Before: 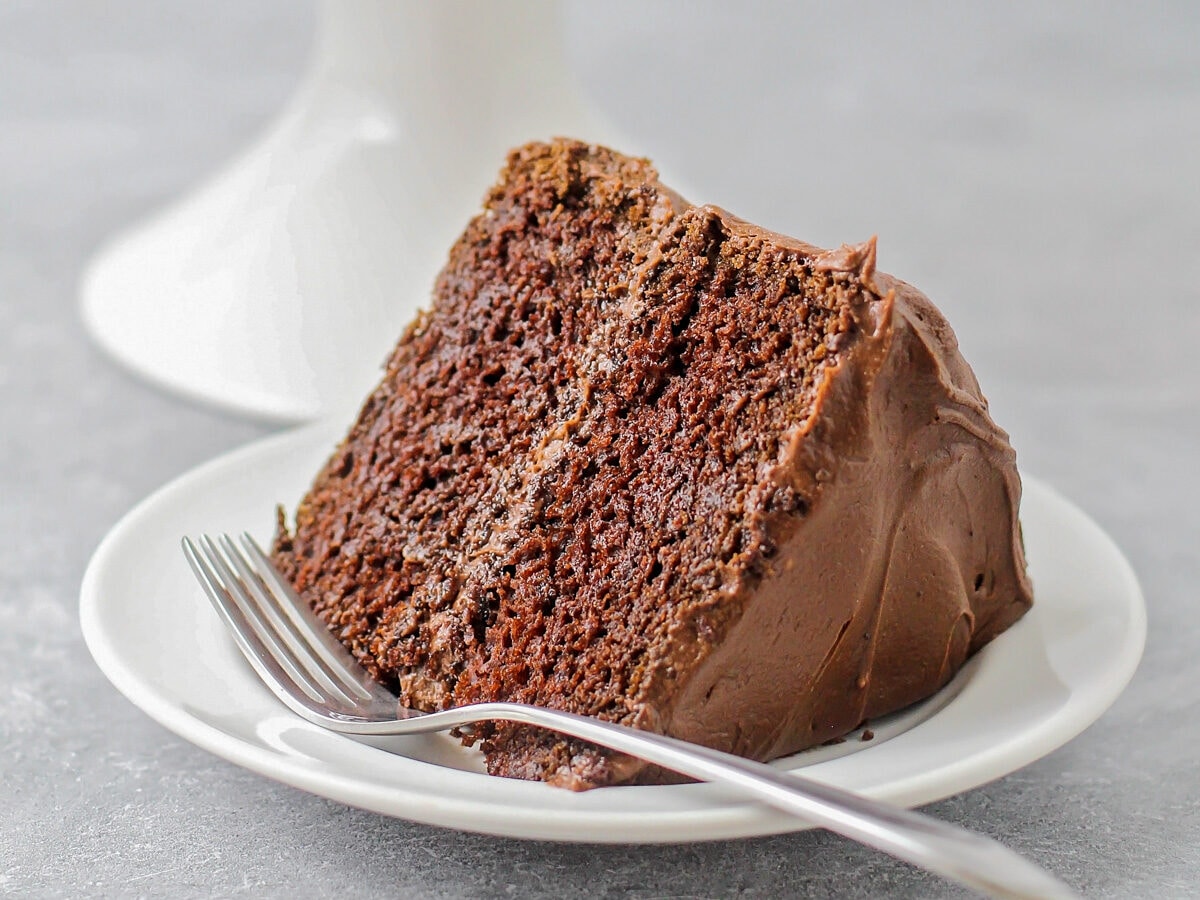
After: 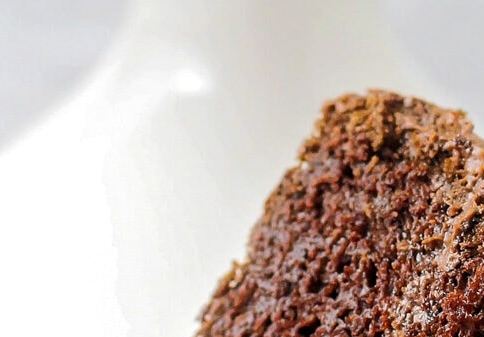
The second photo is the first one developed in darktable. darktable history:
tone equalizer: -8 EV -0.001 EV, -7 EV 0.001 EV, -6 EV -0.004 EV, -5 EV -0.012 EV, -4 EV -0.057 EV, -3 EV -0.196 EV, -2 EV -0.286 EV, -1 EV 0.12 EV, +0 EV 0.307 EV, mask exposure compensation -0.51 EV
crop: left 15.494%, top 5.433%, right 44.118%, bottom 57.113%
